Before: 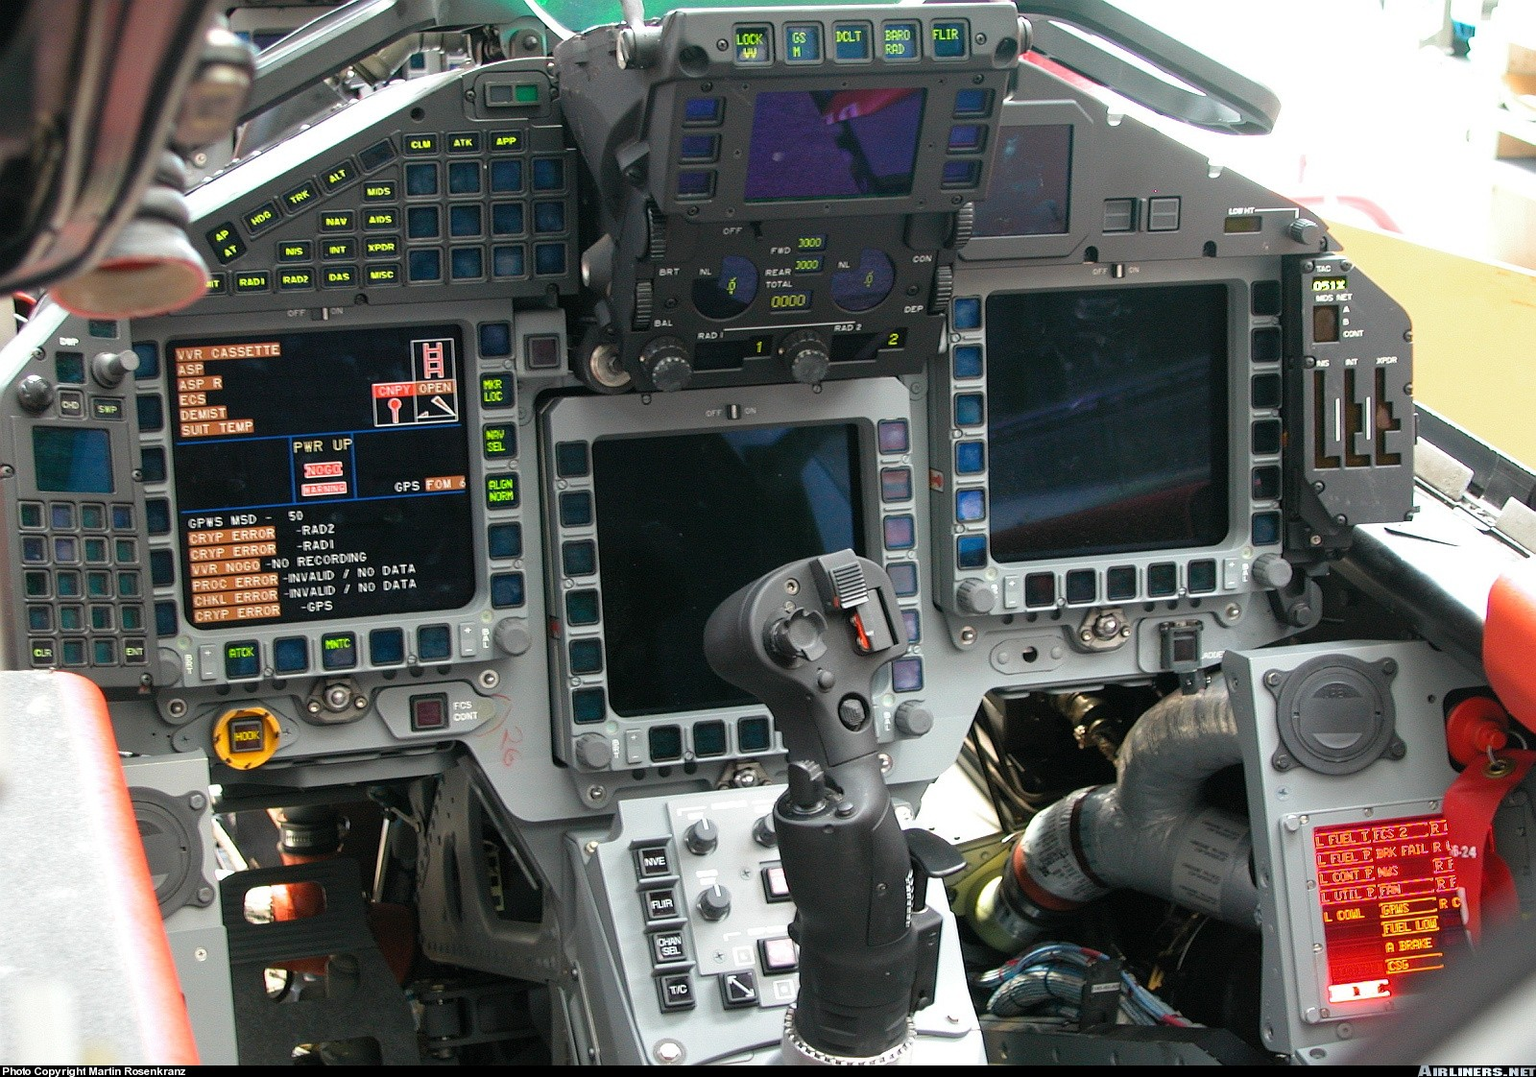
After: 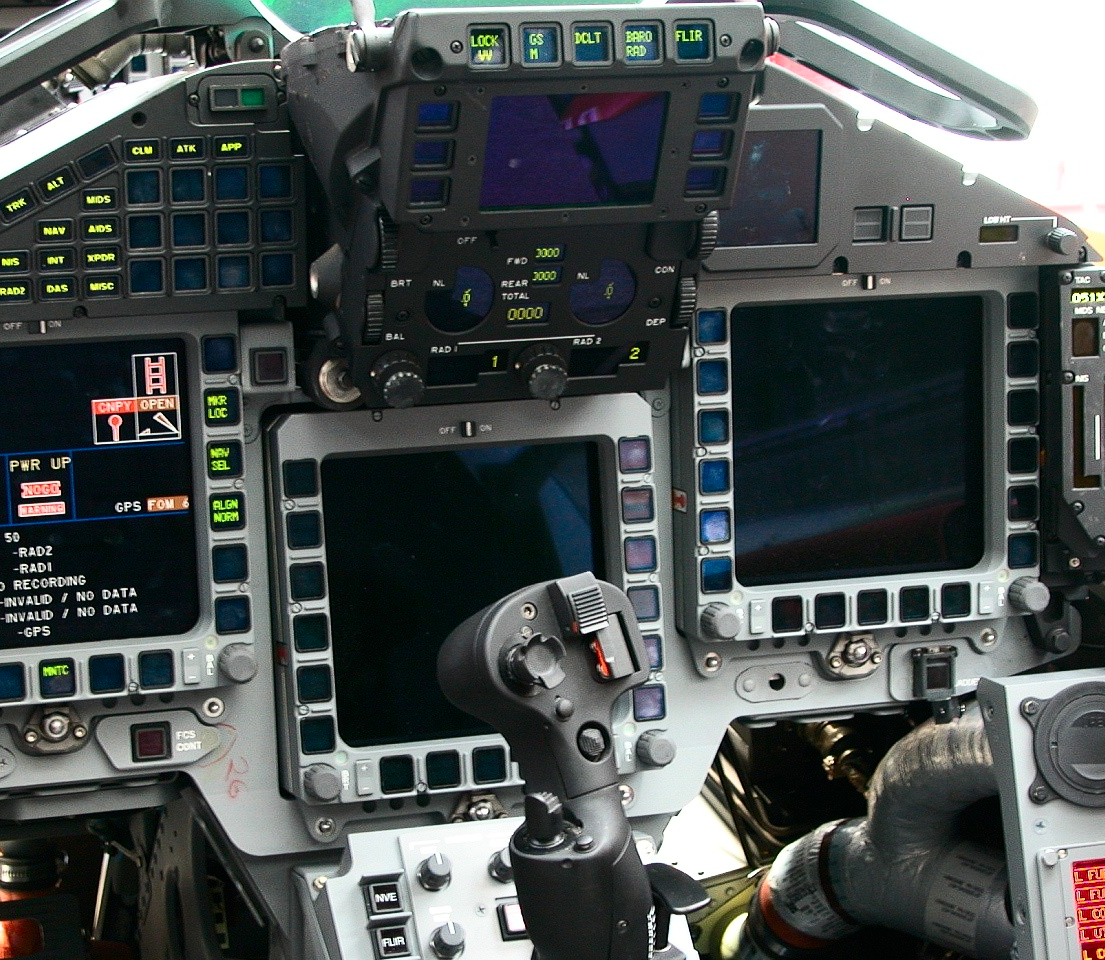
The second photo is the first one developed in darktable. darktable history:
contrast brightness saturation: contrast 0.279
tone equalizer: mask exposure compensation -0.515 EV
crop: left 18.516%, right 12.359%, bottom 14.353%
